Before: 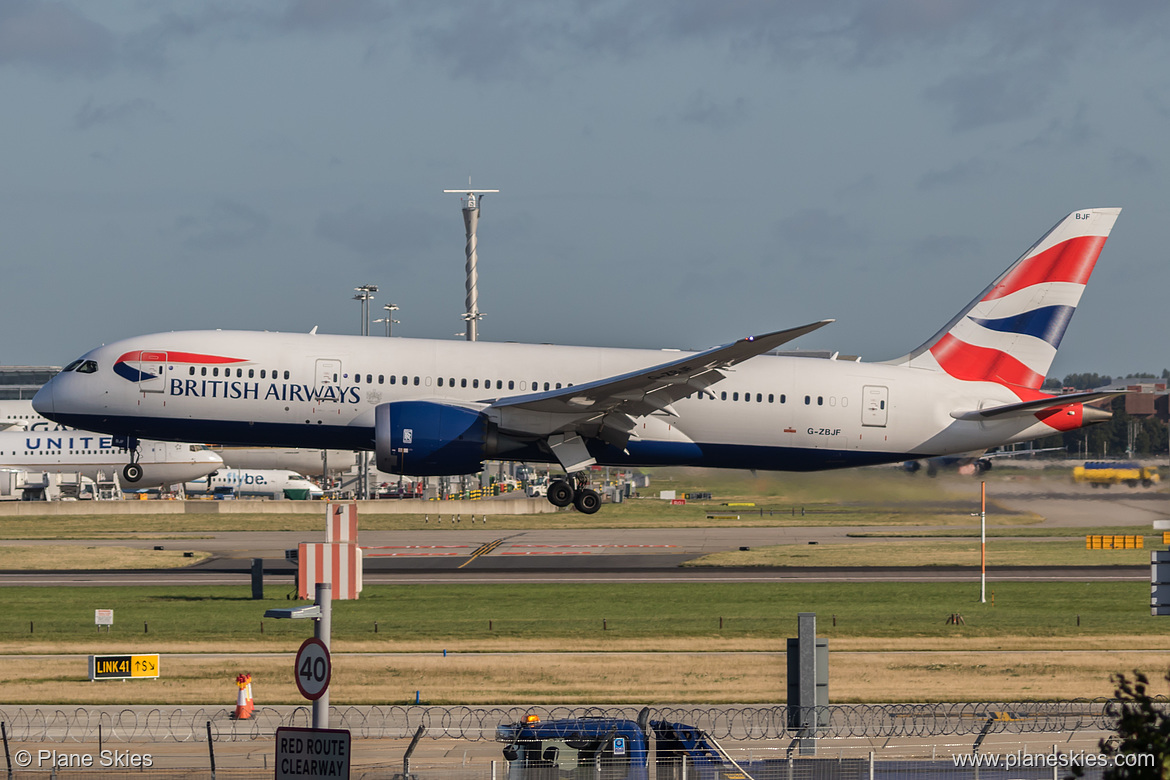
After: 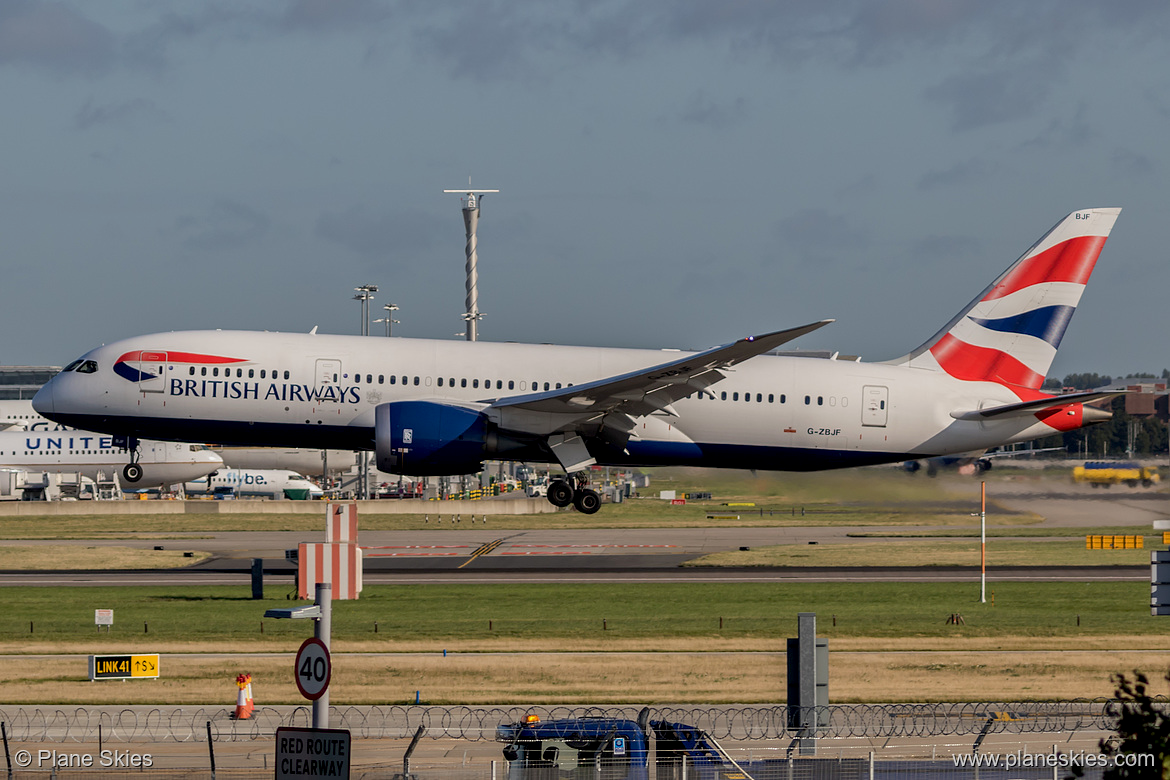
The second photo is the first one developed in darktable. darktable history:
exposure: black level correction 0.009, exposure -0.165 EV, compensate highlight preservation false
